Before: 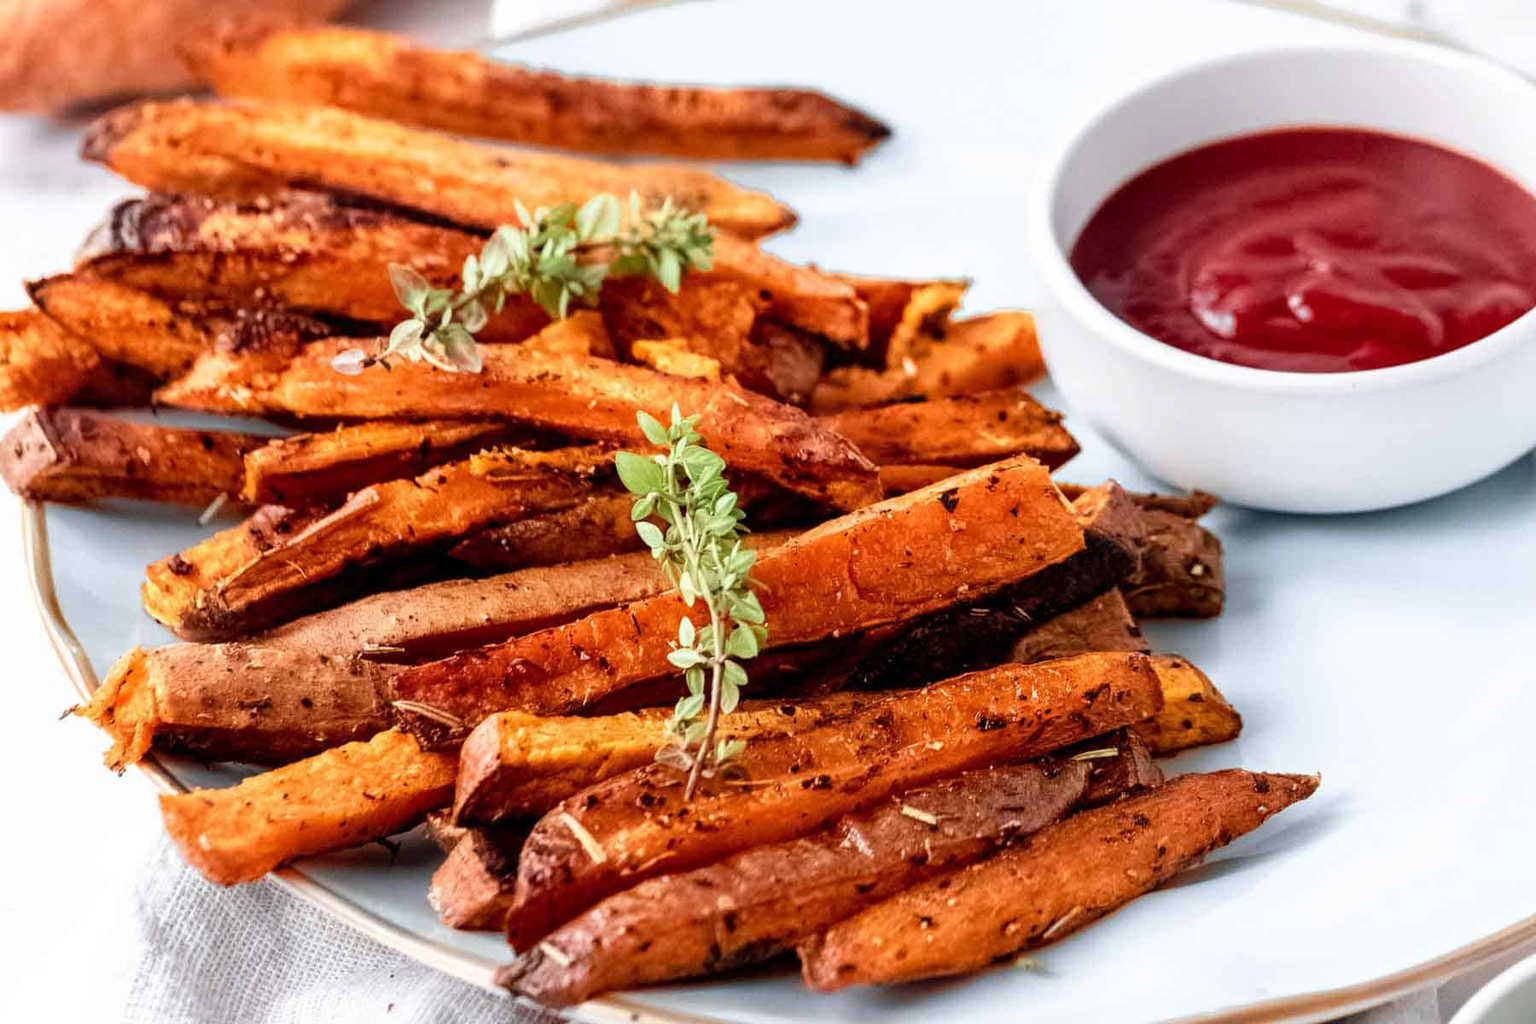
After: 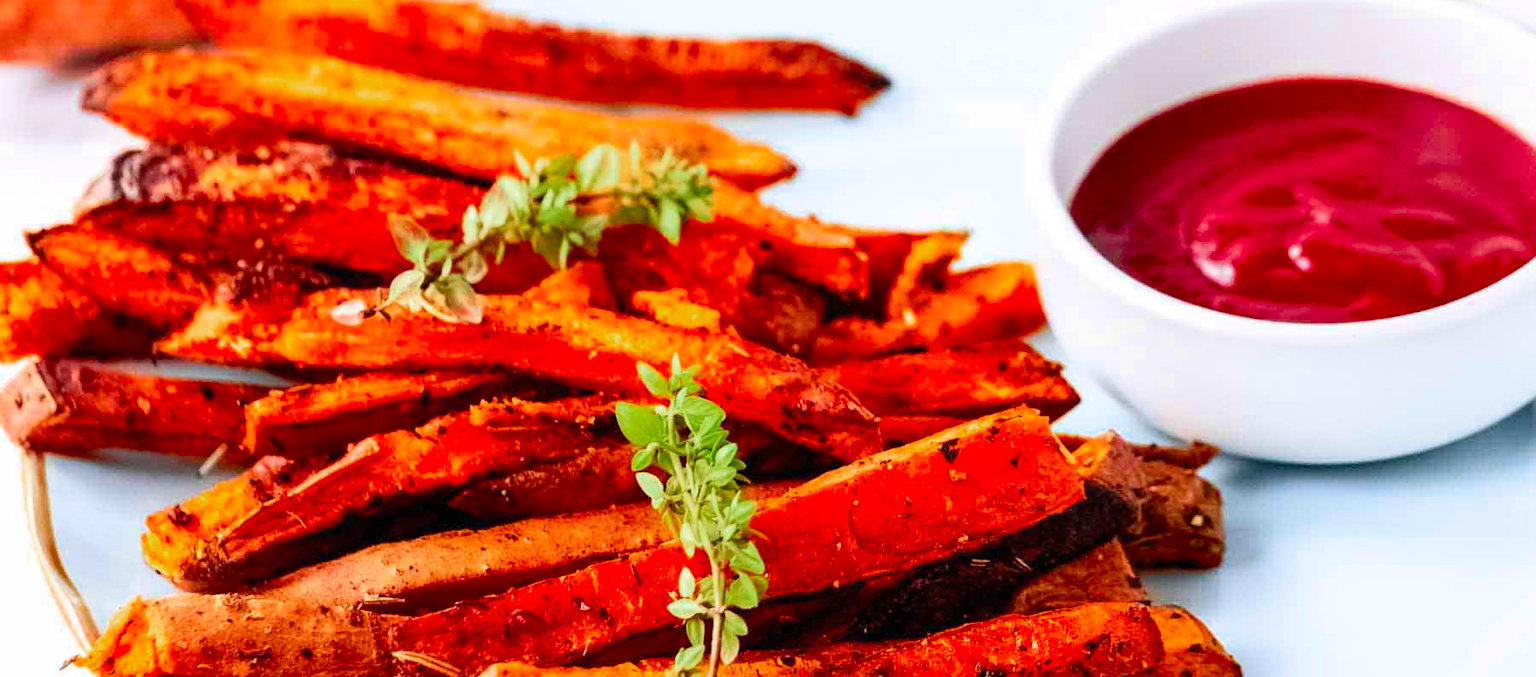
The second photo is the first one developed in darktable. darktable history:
crop and rotate: top 4.86%, bottom 28.951%
contrast brightness saturation: contrast 0.201, brightness 0.16, saturation 0.218
color zones: curves: ch0 [(0, 0.425) (0.143, 0.422) (0.286, 0.42) (0.429, 0.419) (0.571, 0.419) (0.714, 0.42) (0.857, 0.422) (1, 0.425)]; ch1 [(0, 0.666) (0.143, 0.669) (0.286, 0.671) (0.429, 0.67) (0.571, 0.67) (0.714, 0.67) (0.857, 0.67) (1, 0.666)]
